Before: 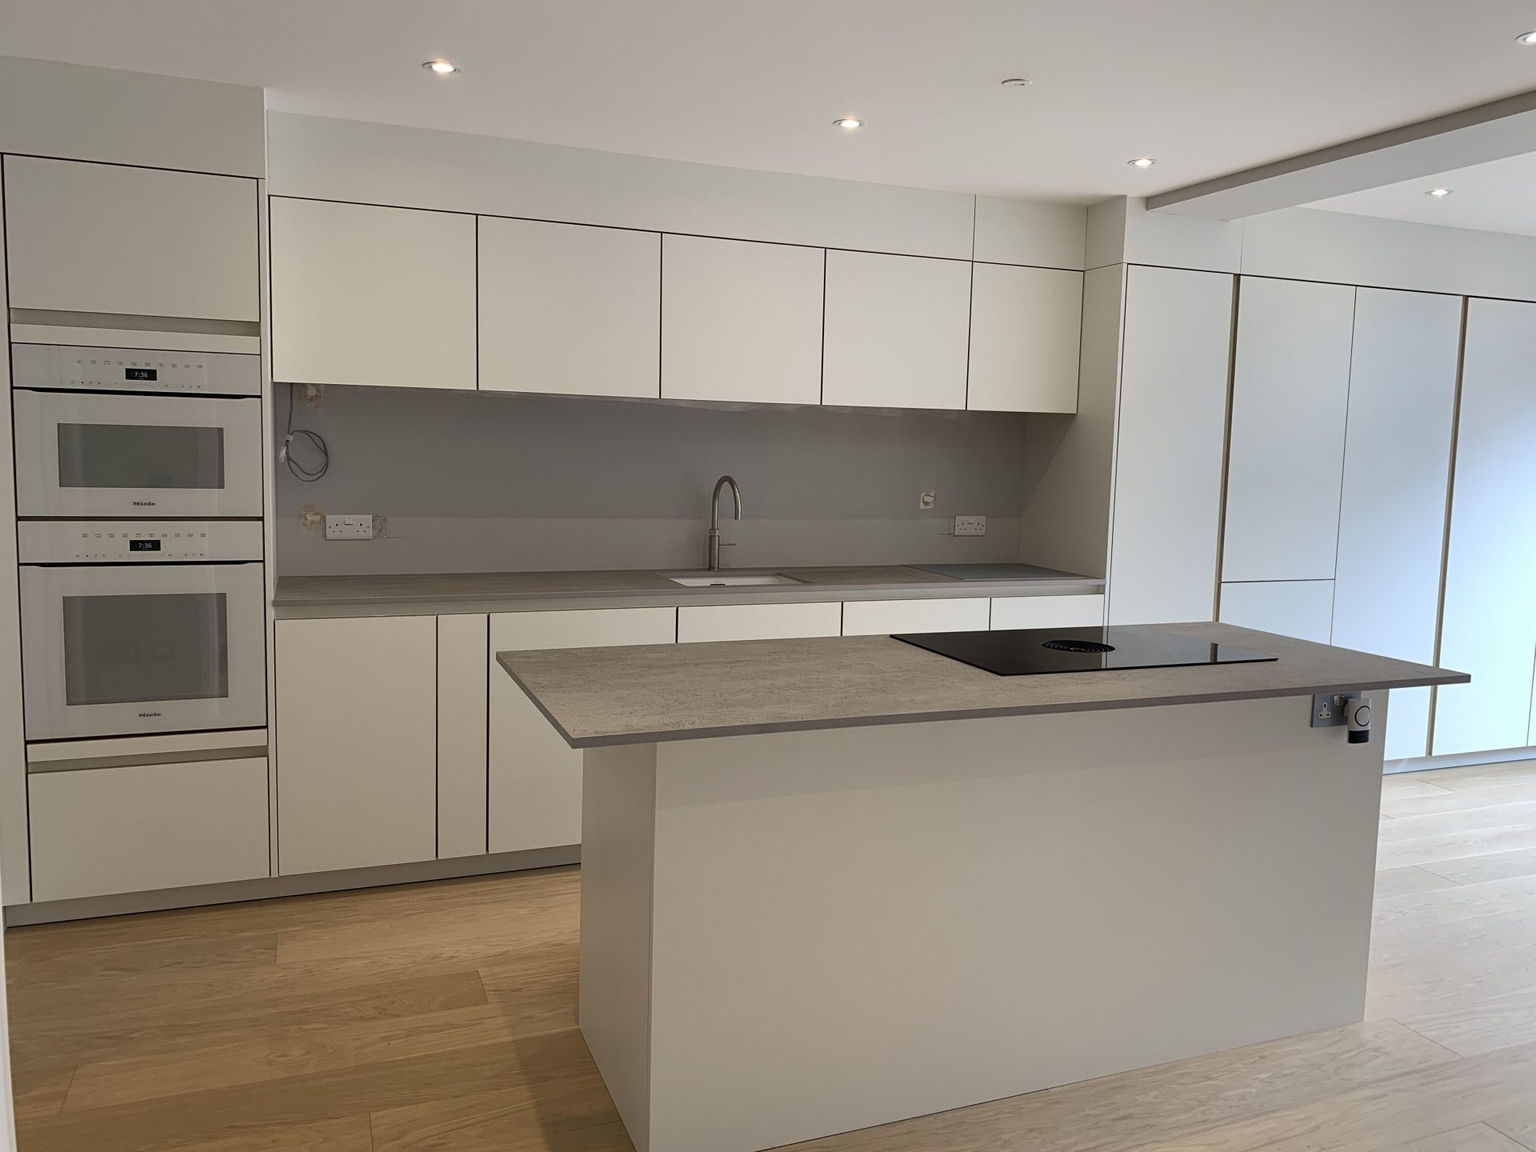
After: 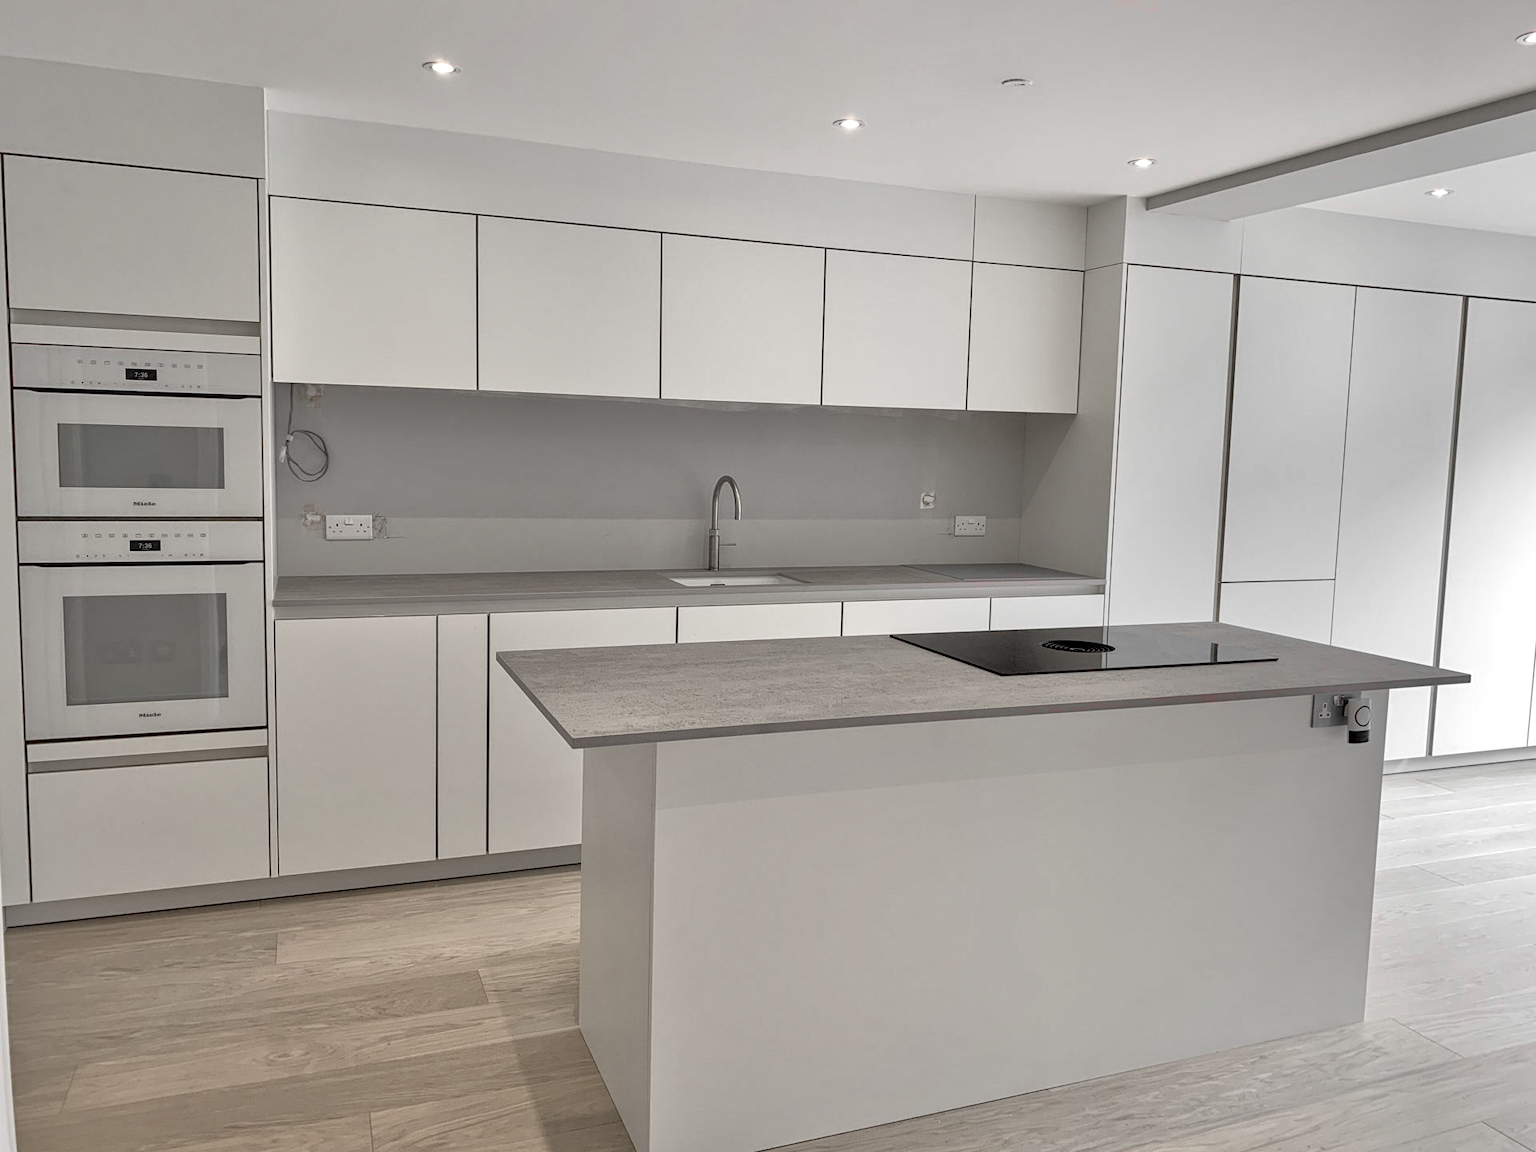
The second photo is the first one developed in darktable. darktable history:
local contrast: on, module defaults
rotate and perspective: automatic cropping off
color zones: curves: ch1 [(0, 0.831) (0.08, 0.771) (0.157, 0.268) (0.241, 0.207) (0.562, -0.005) (0.714, -0.013) (0.876, 0.01) (1, 0.831)]
tone equalizer: -7 EV 0.15 EV, -6 EV 0.6 EV, -5 EV 1.15 EV, -4 EV 1.33 EV, -3 EV 1.15 EV, -2 EV 0.6 EV, -1 EV 0.15 EV, mask exposure compensation -0.5 EV
